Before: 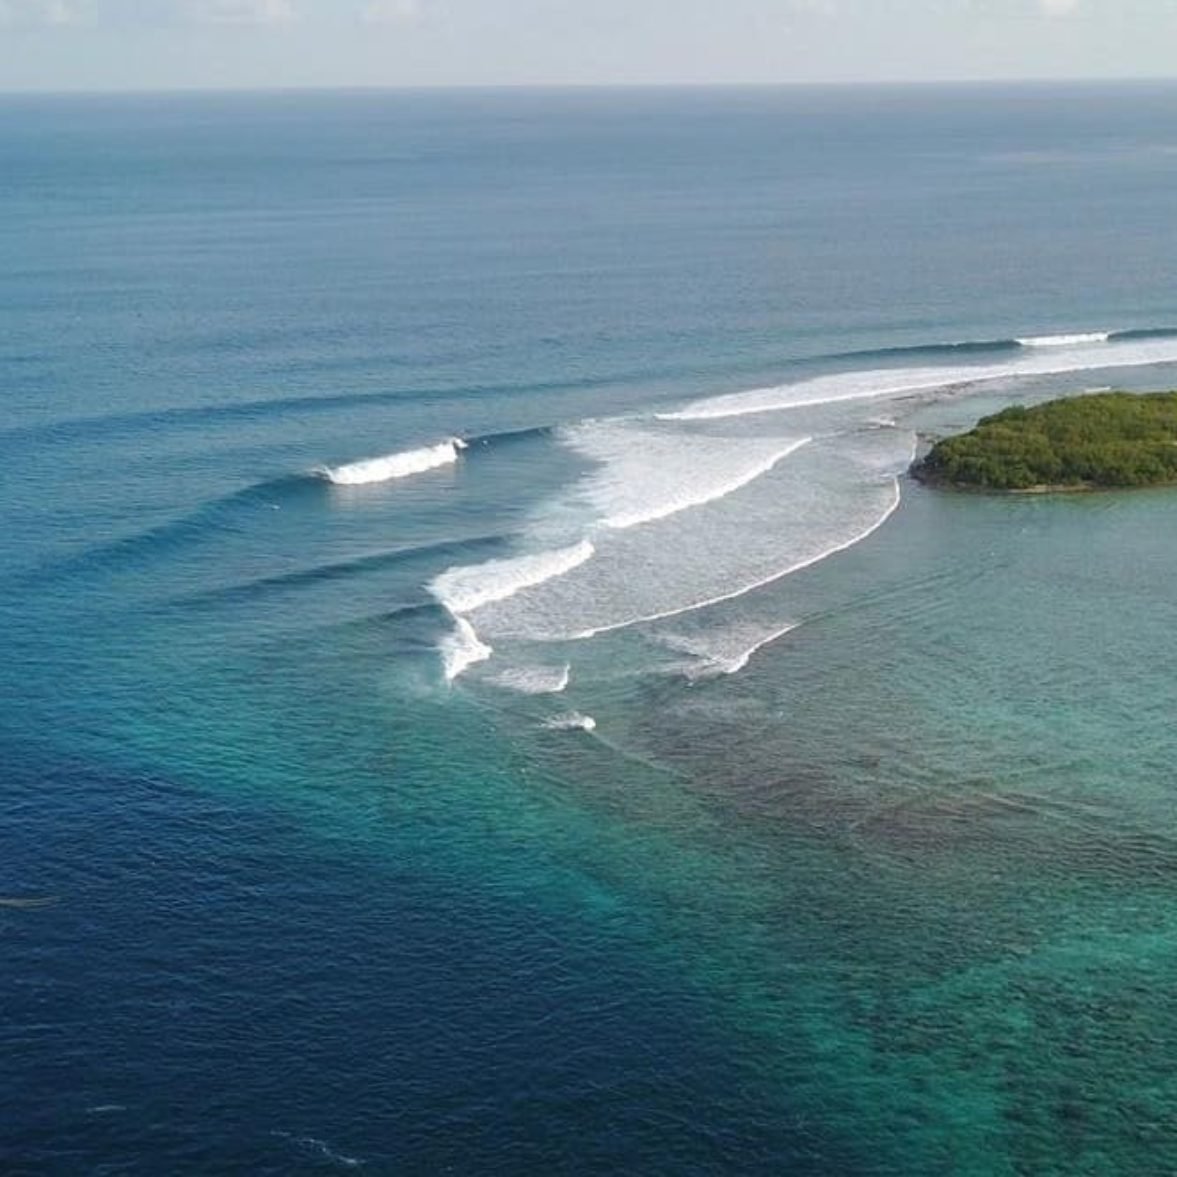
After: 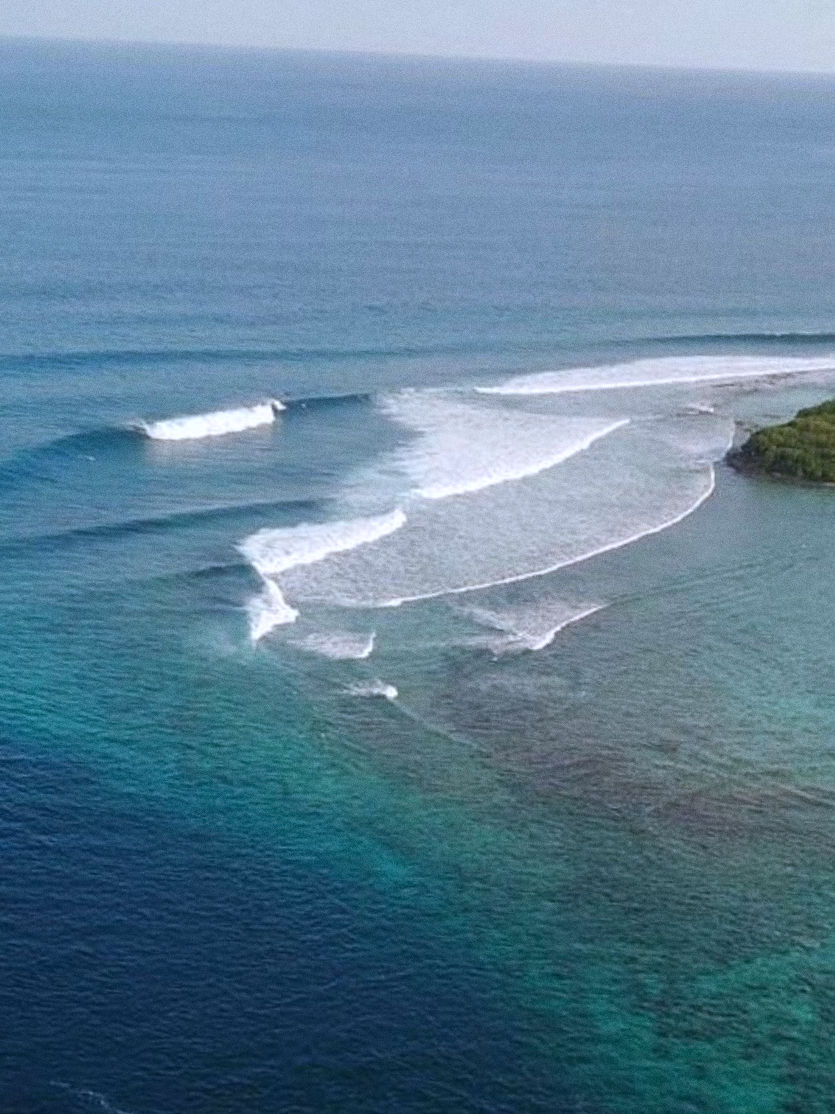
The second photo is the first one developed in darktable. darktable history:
crop and rotate: angle -3.27°, left 14.277%, top 0.028%, right 10.766%, bottom 0.028%
color calibration: illuminant as shot in camera, x 0.358, y 0.373, temperature 4628.91 K
grain: coarseness 0.09 ISO
